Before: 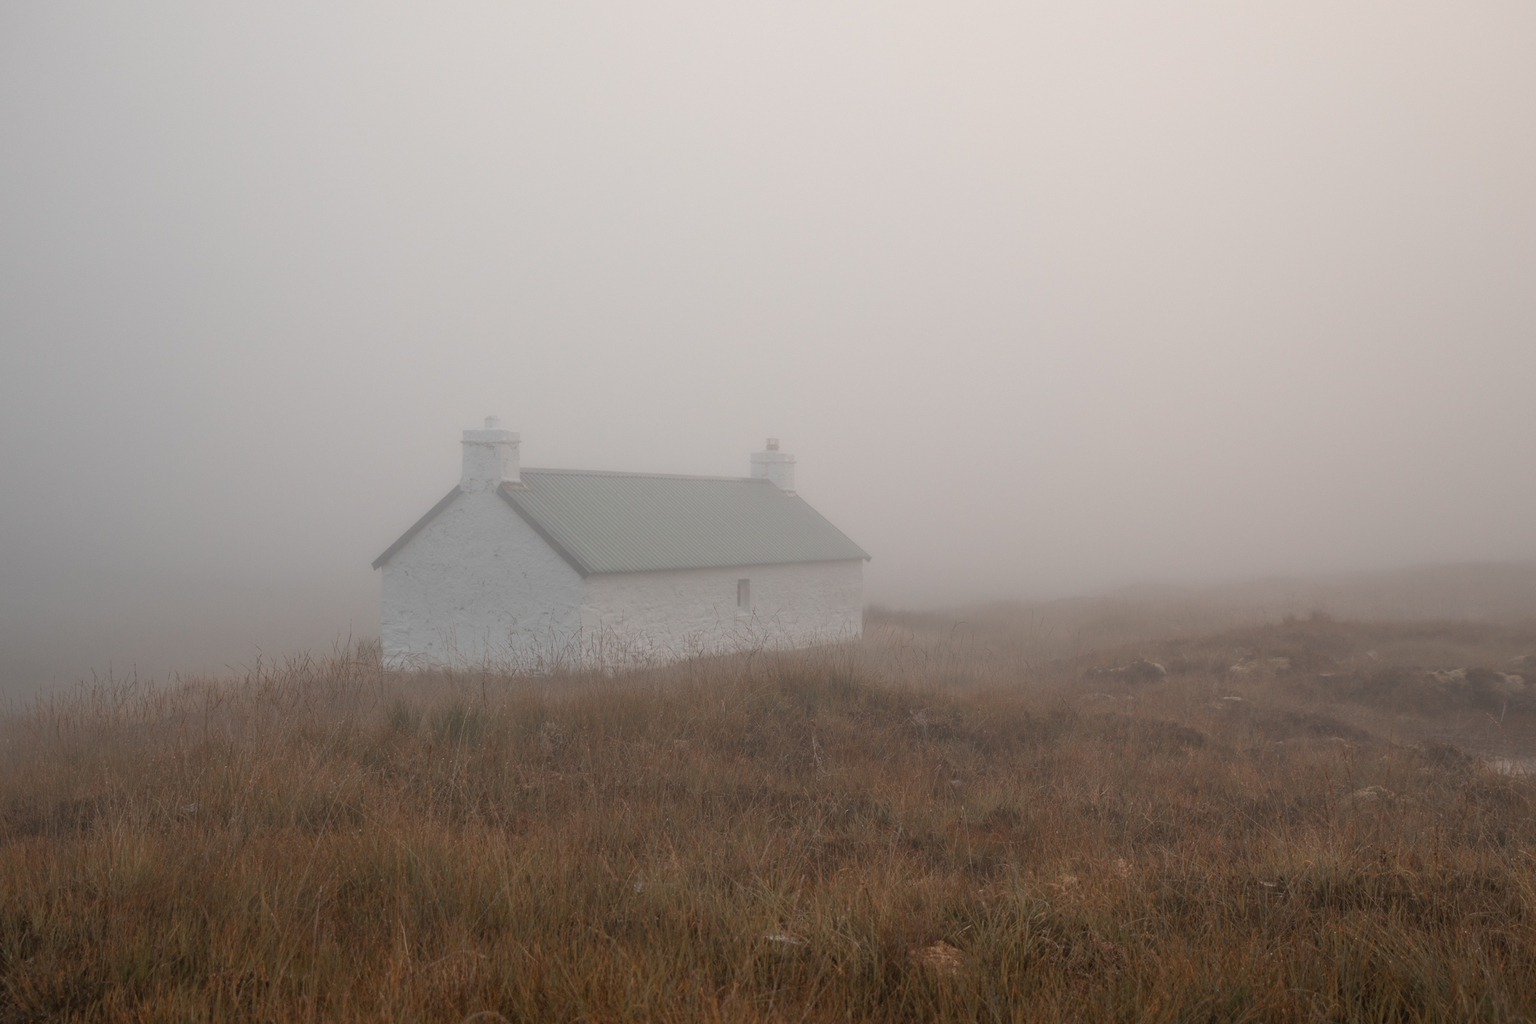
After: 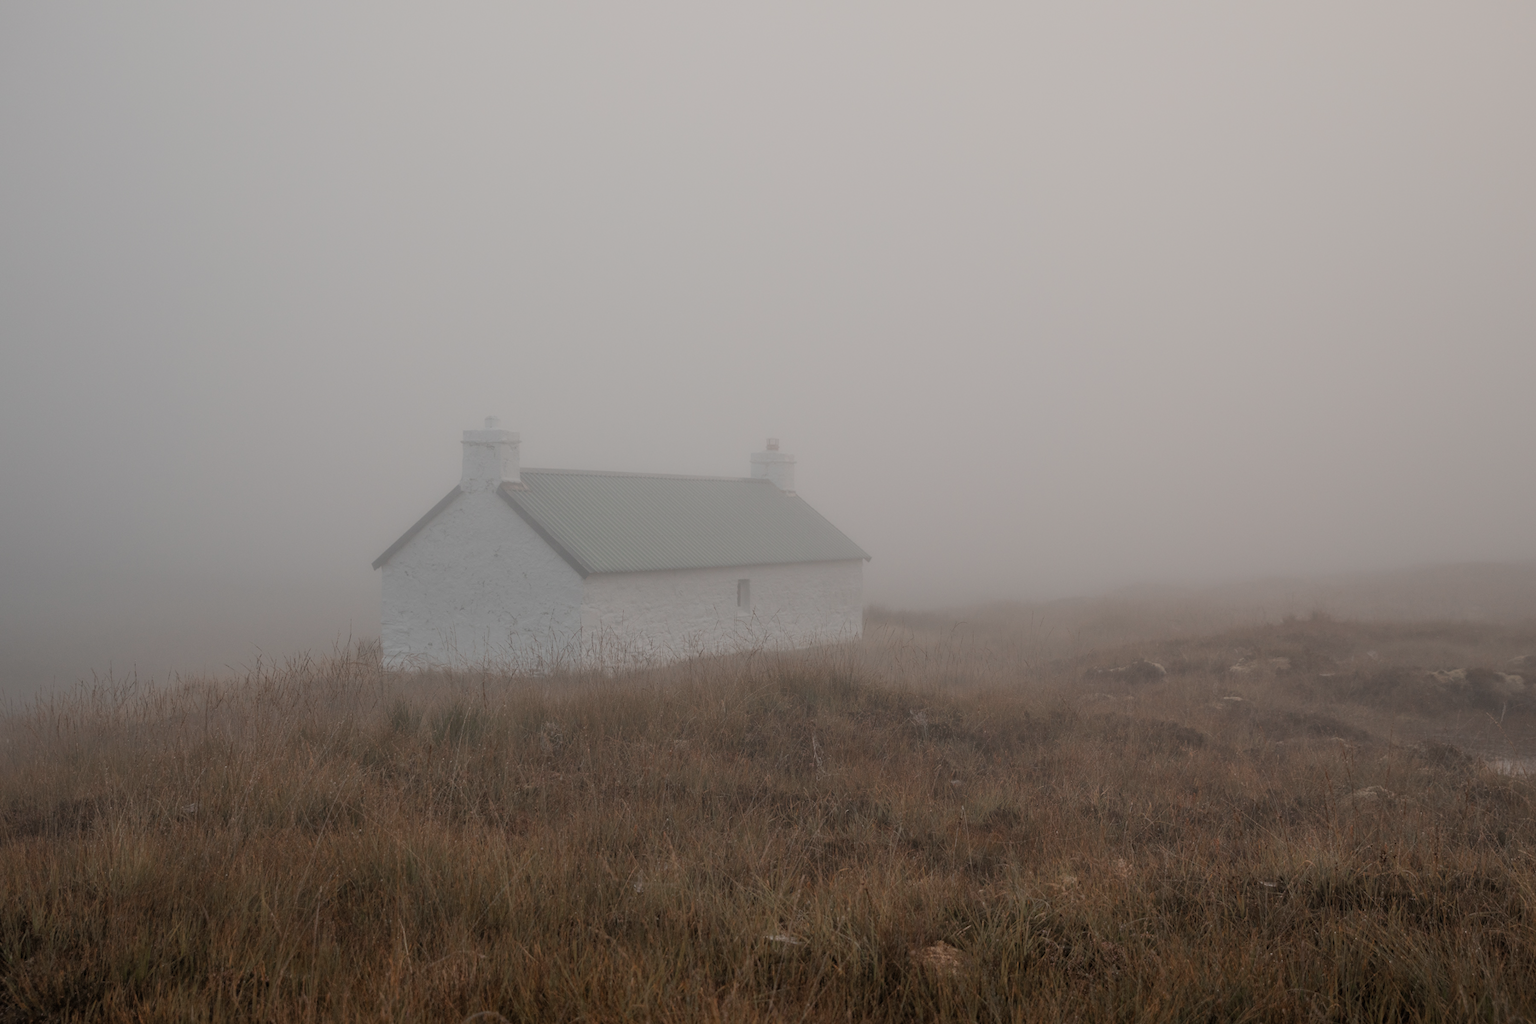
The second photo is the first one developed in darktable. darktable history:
color zones: curves: ch0 [(0, 0.5) (0.143, 0.52) (0.286, 0.5) (0.429, 0.5) (0.571, 0.5) (0.714, 0.5) (0.857, 0.5) (1, 0.5)]; ch1 [(0, 0.489) (0.155, 0.45) (0.286, 0.466) (0.429, 0.5) (0.571, 0.5) (0.714, 0.5) (0.857, 0.5) (1, 0.489)]
exposure: exposure -0.177 EV, compensate highlight preservation false
filmic rgb: black relative exposure -7.65 EV, white relative exposure 4.56 EV, hardness 3.61
